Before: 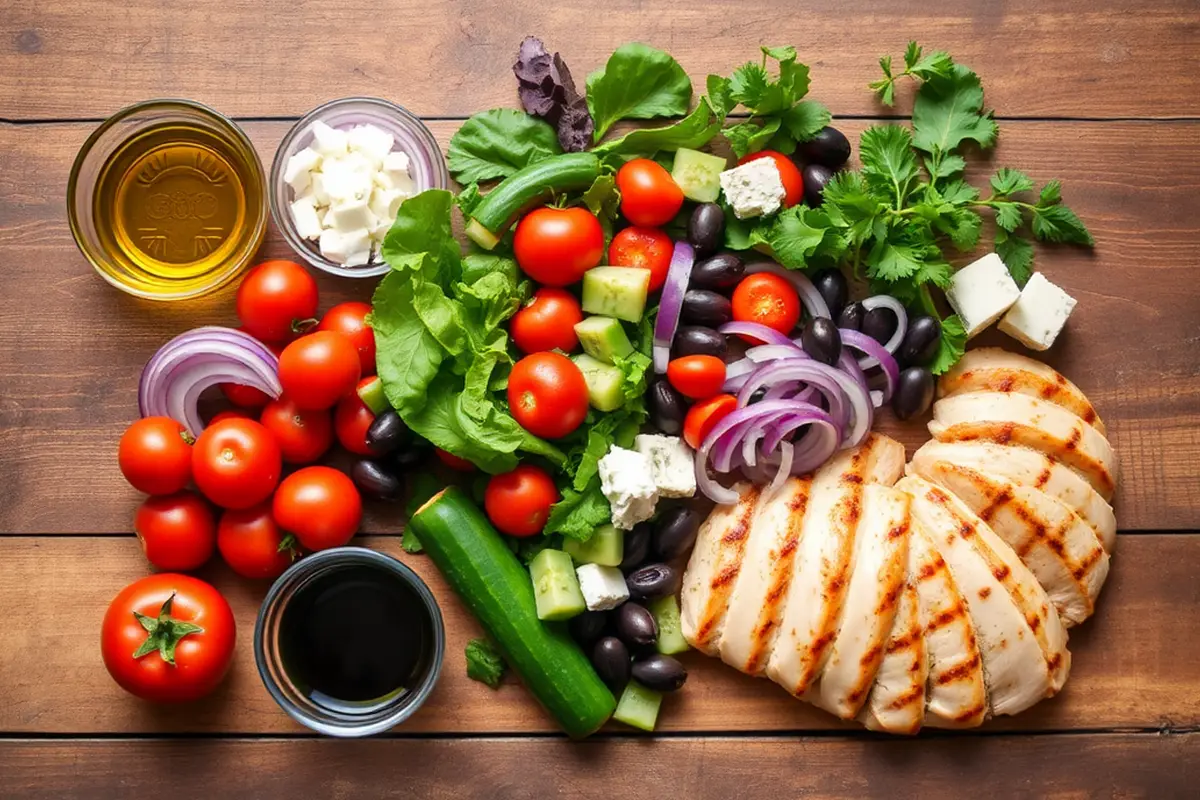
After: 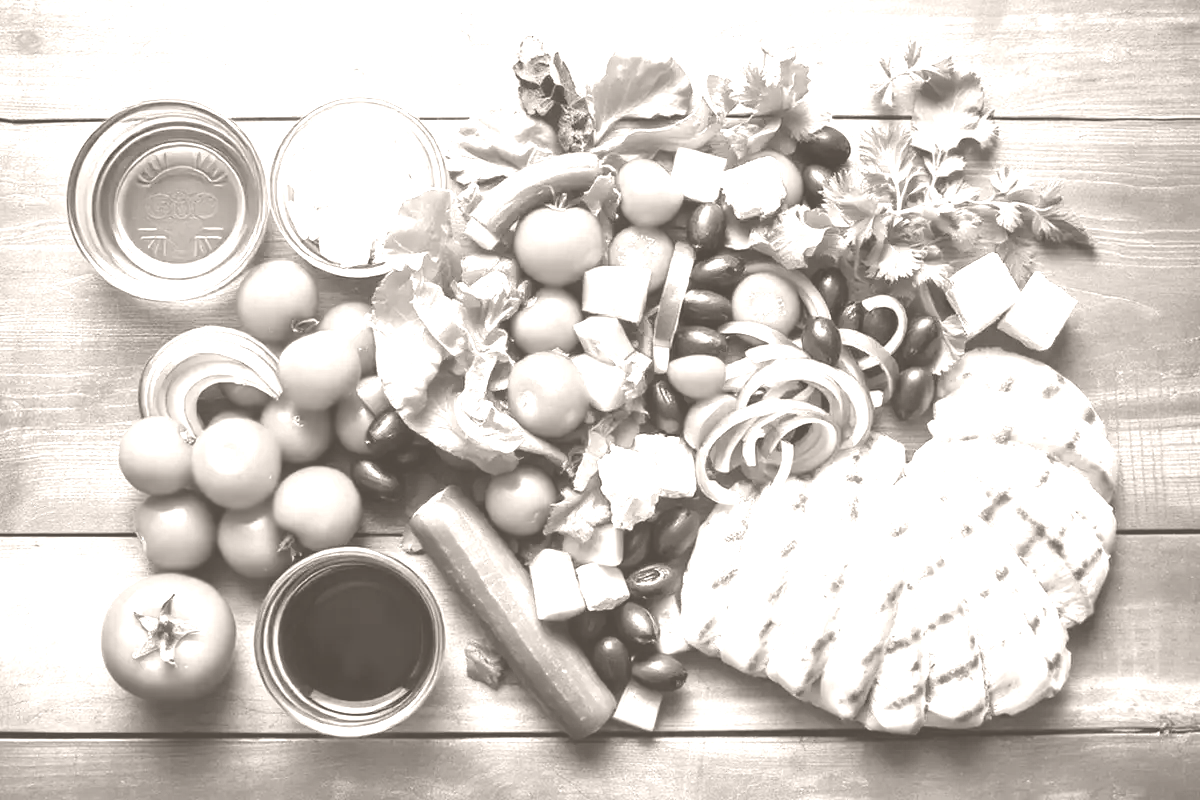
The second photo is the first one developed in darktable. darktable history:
color balance rgb: linear chroma grading › global chroma 25%, perceptual saturation grading › global saturation 40%, perceptual saturation grading › highlights -50%, perceptual saturation grading › shadows 30%, perceptual brilliance grading › global brilliance 25%, global vibrance 60%
tone equalizer: on, module defaults
colorize: hue 34.49°, saturation 35.33%, source mix 100%, lightness 55%, version 1
